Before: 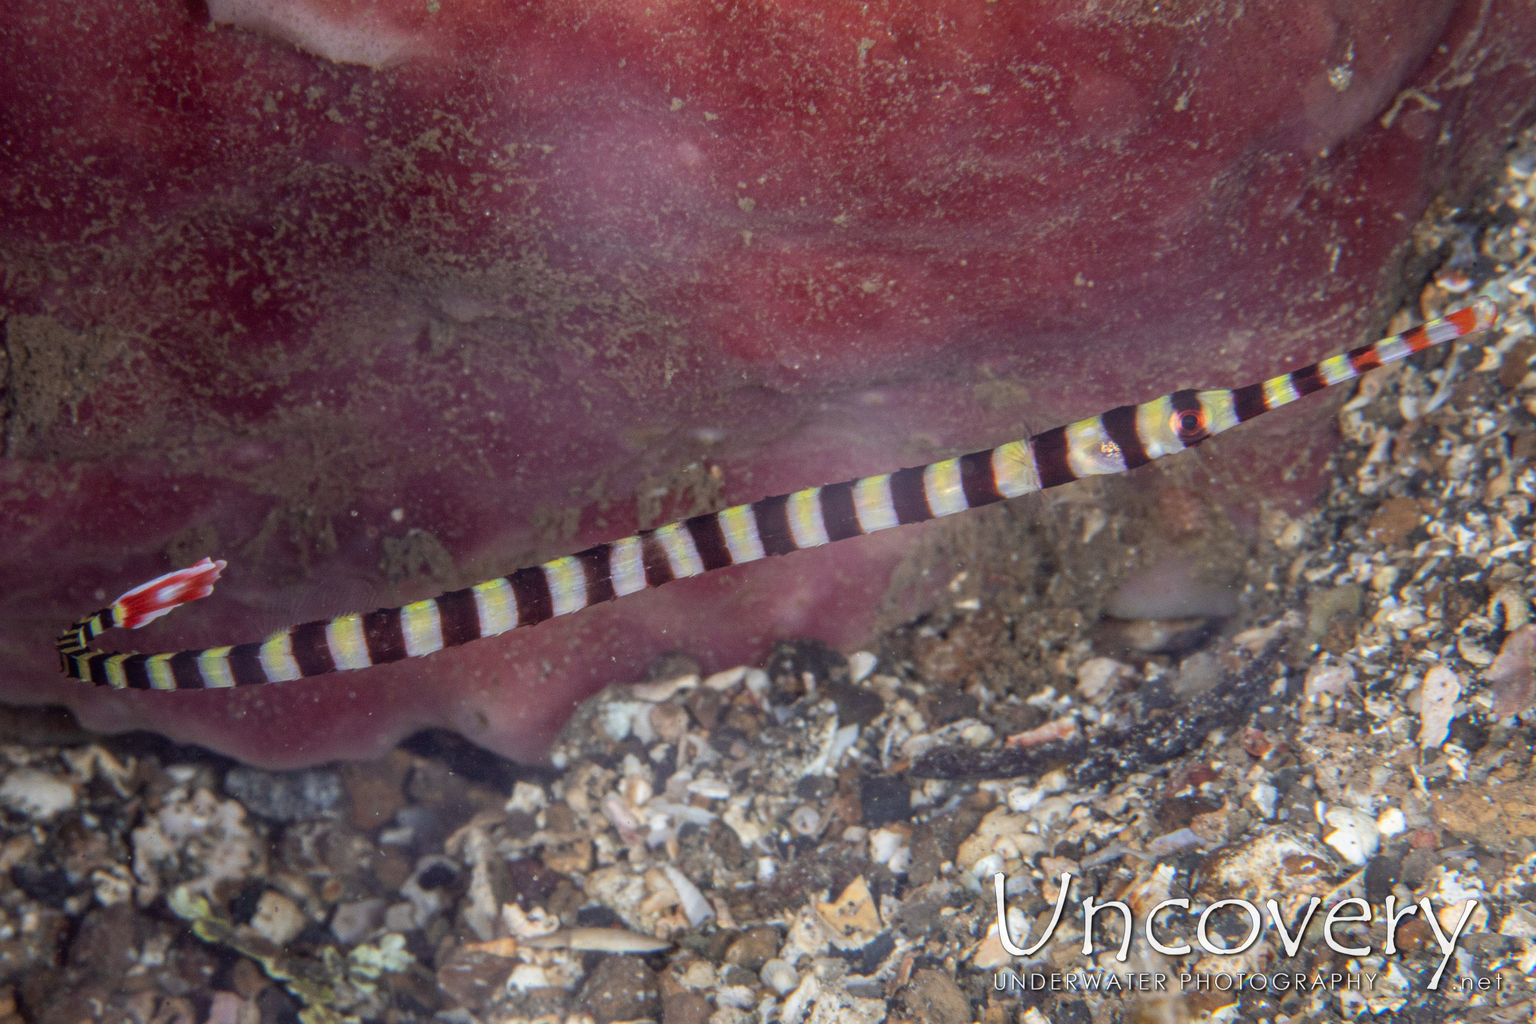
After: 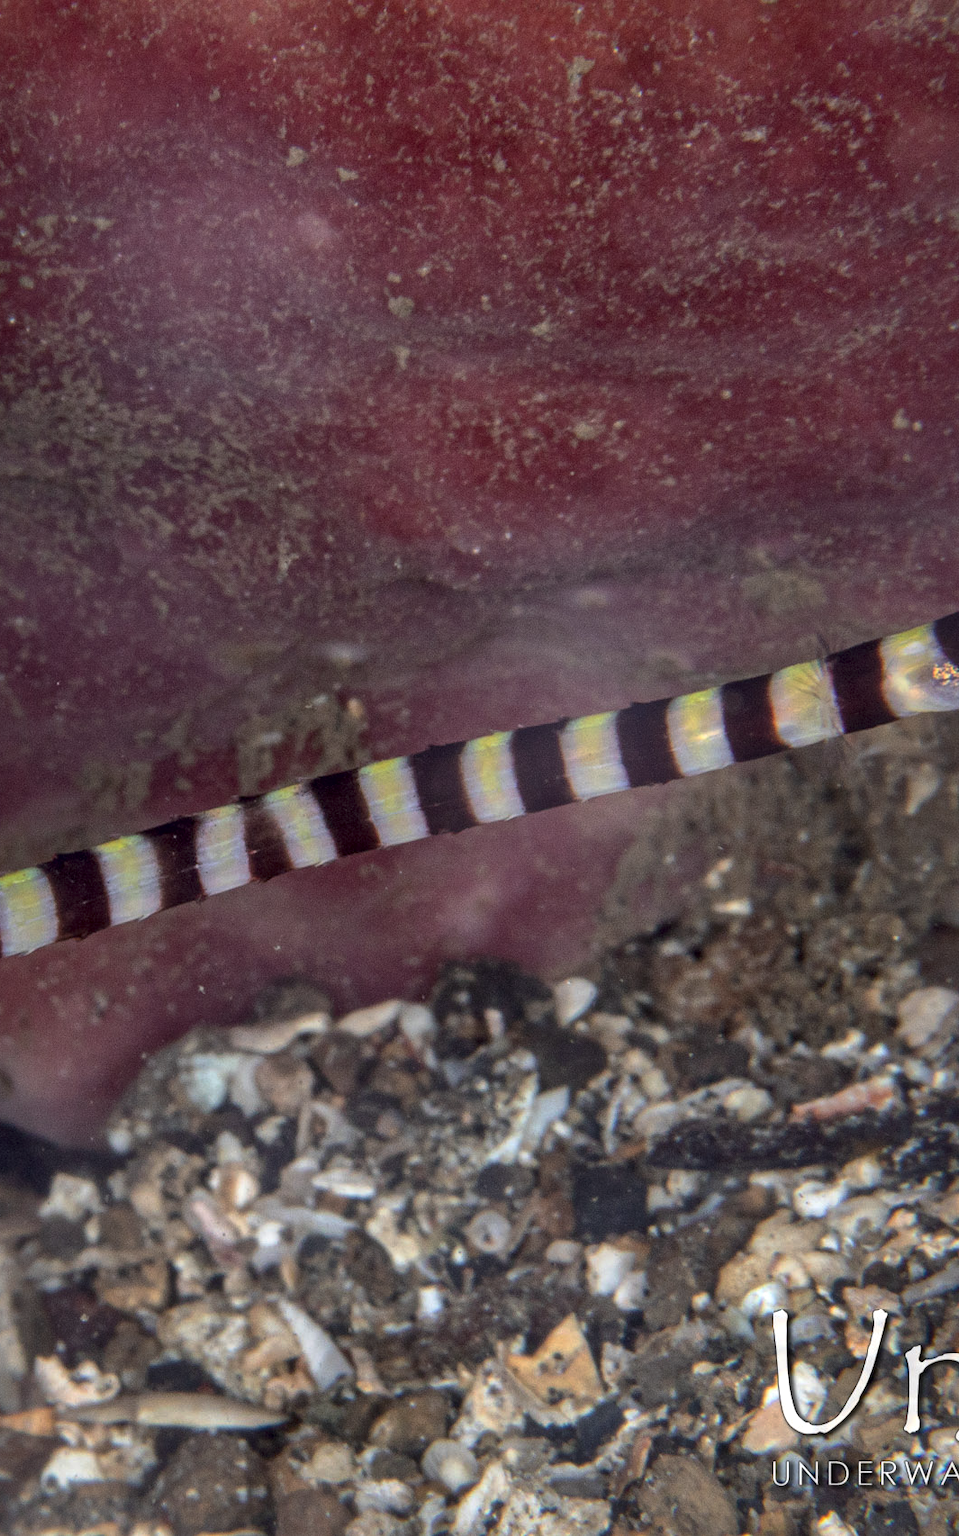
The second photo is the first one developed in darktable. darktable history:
local contrast: mode bilateral grid, contrast 25, coarseness 60, detail 151%, midtone range 0.2
crop: left 31.229%, right 27.105%
base curve: curves: ch0 [(0, 0) (0.595, 0.418) (1, 1)], preserve colors none
